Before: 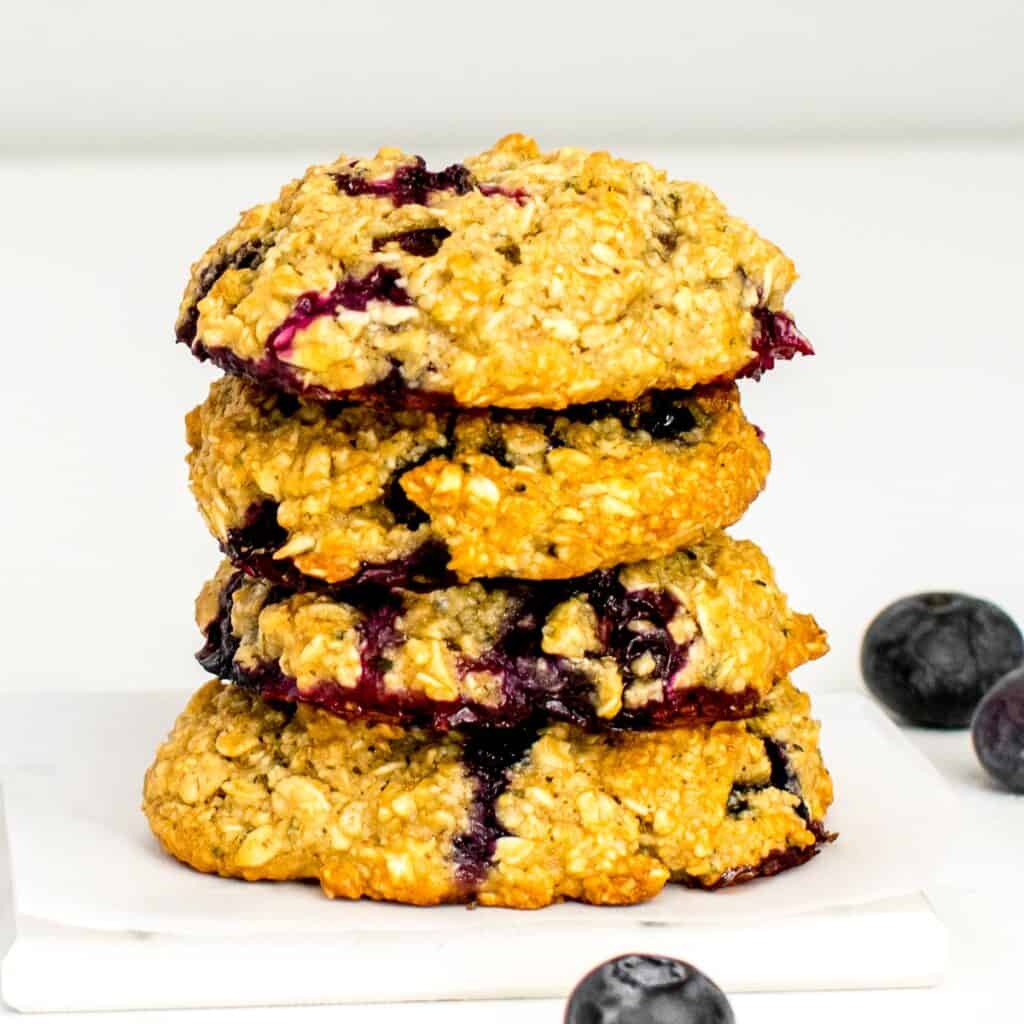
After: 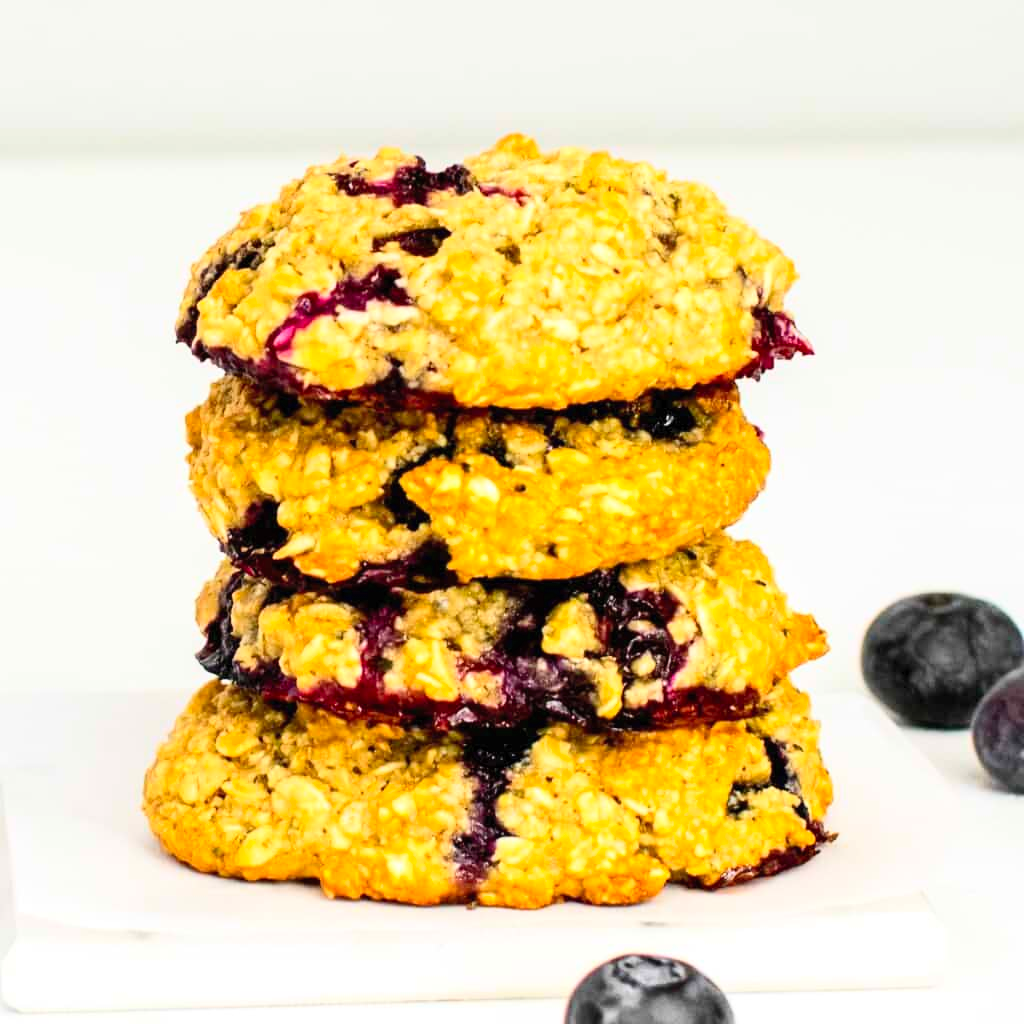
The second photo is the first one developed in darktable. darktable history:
contrast brightness saturation: contrast 0.2, brightness 0.166, saturation 0.229
